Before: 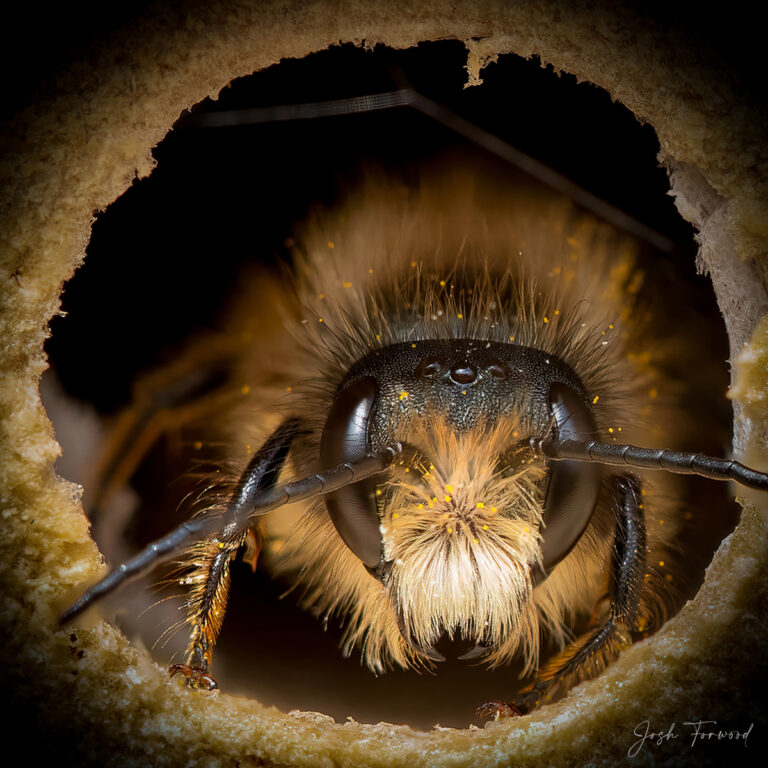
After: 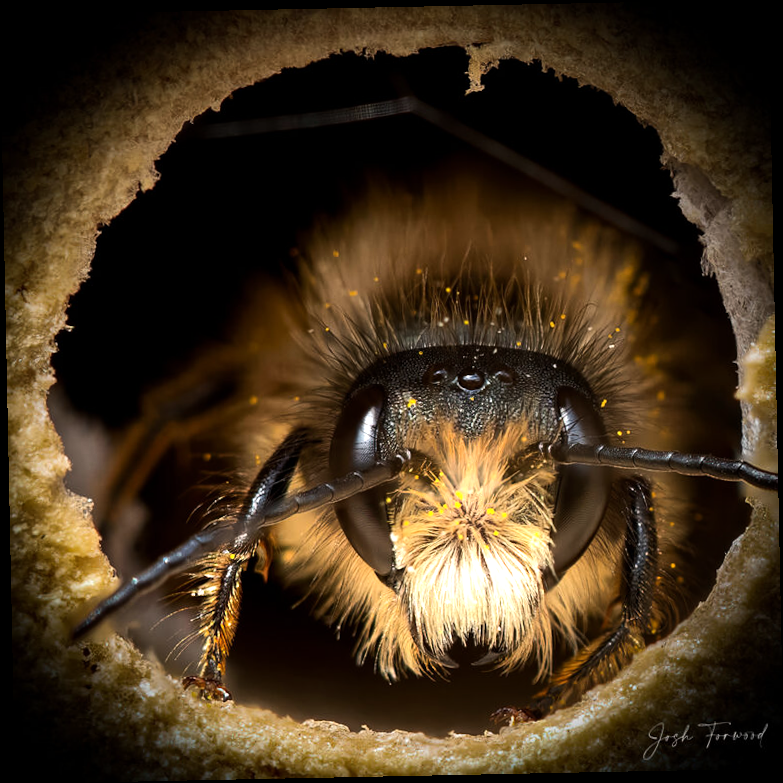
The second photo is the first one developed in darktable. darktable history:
tone equalizer: -8 EV -0.75 EV, -7 EV -0.7 EV, -6 EV -0.6 EV, -5 EV -0.4 EV, -3 EV 0.4 EV, -2 EV 0.6 EV, -1 EV 0.7 EV, +0 EV 0.75 EV, edges refinement/feathering 500, mask exposure compensation -1.57 EV, preserve details no
rotate and perspective: rotation -1.17°, automatic cropping off
